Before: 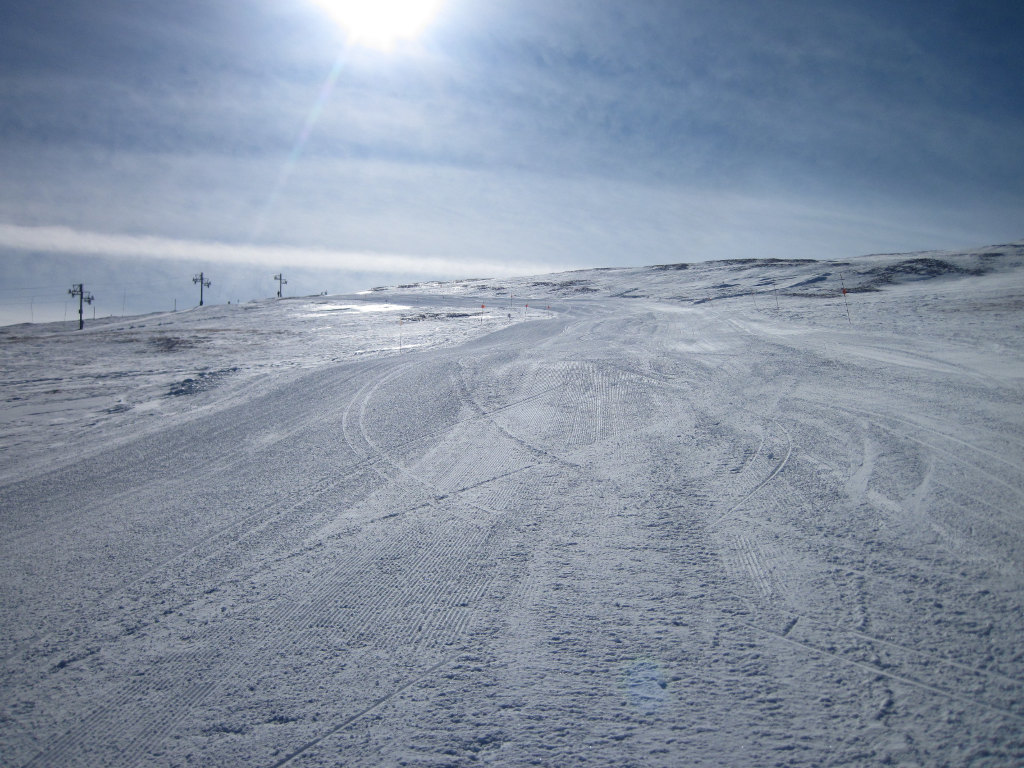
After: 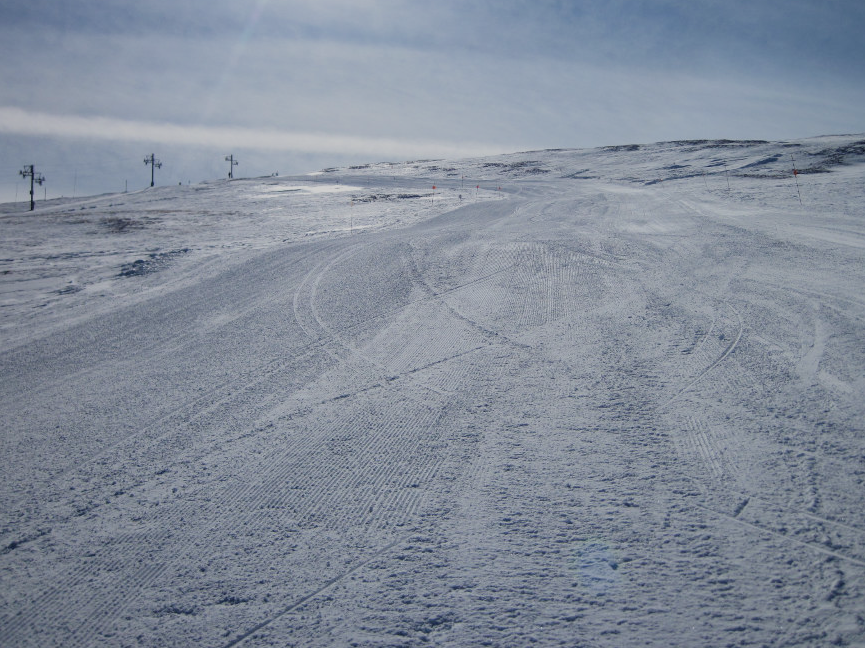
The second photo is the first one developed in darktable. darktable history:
shadows and highlights: low approximation 0.01, soften with gaussian
crop and rotate: left 4.835%, top 15.538%, right 10.652%
filmic rgb: black relative exposure -7.65 EV, white relative exposure 4.56 EV, hardness 3.61, contrast 0.991
